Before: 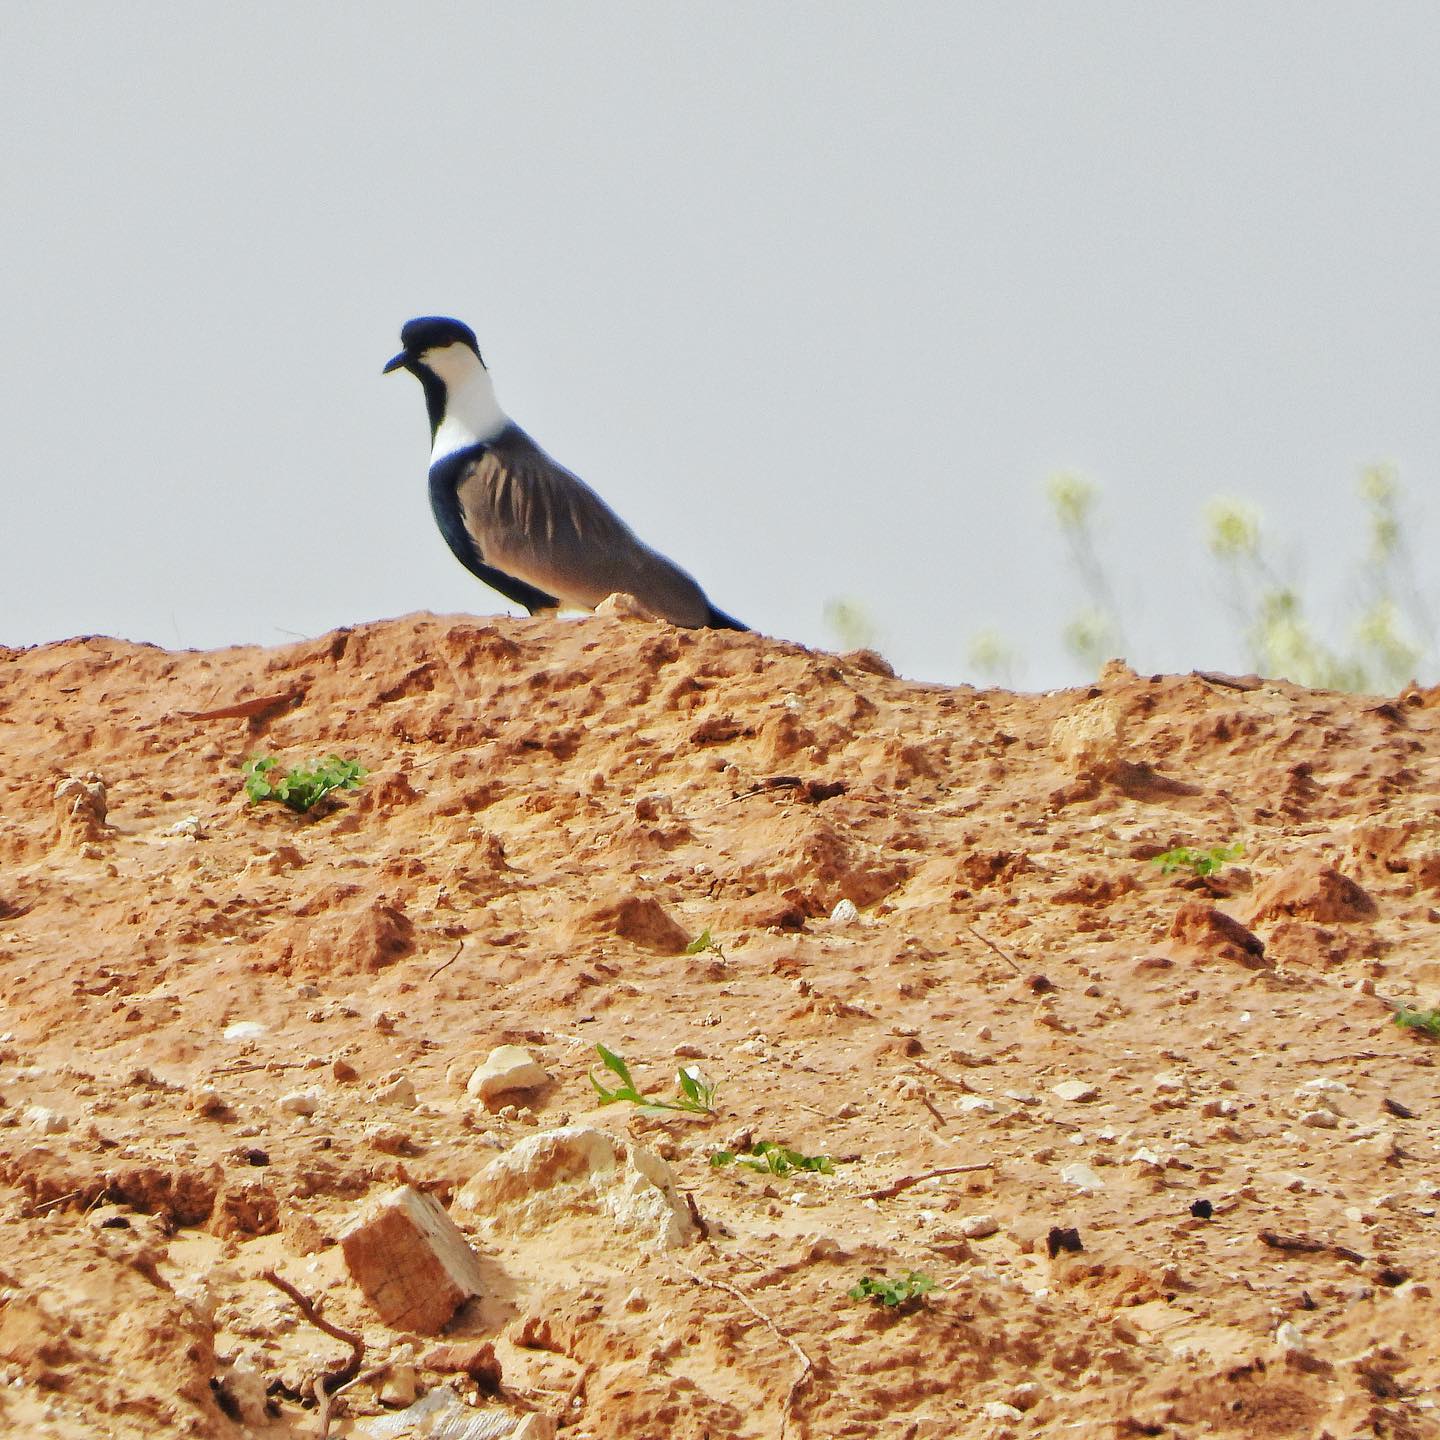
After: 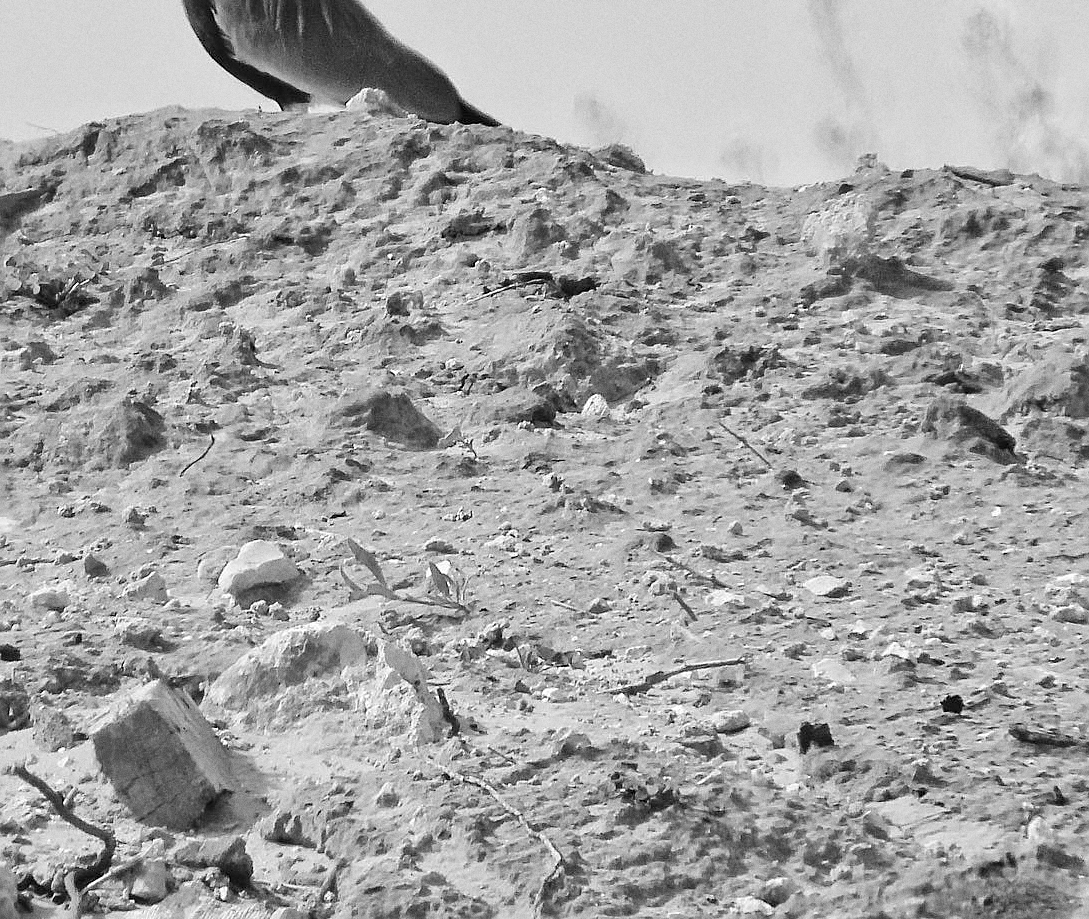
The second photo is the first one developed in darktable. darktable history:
monochrome: on, module defaults
crop and rotate: left 17.299%, top 35.115%, right 7.015%, bottom 1.024%
sharpen: on, module defaults
grain: on, module defaults
